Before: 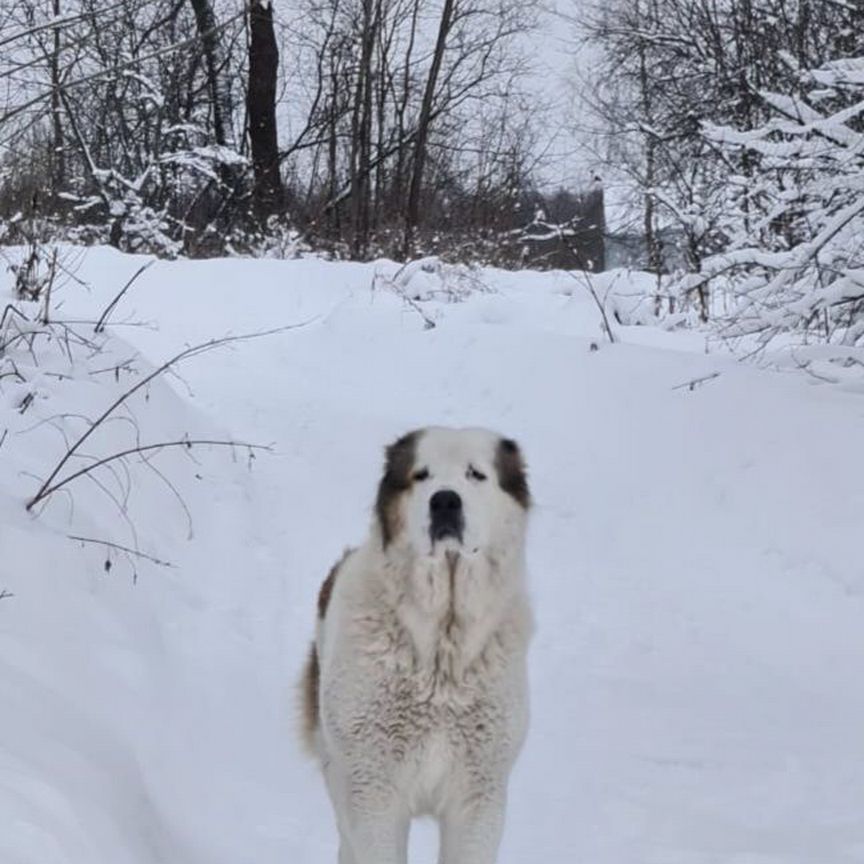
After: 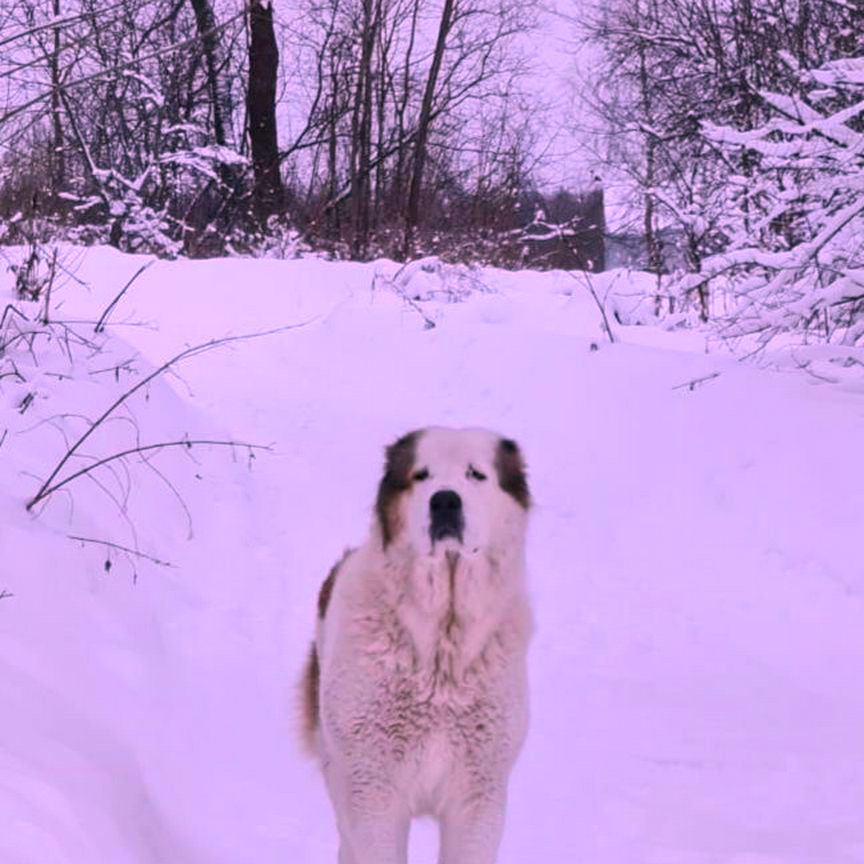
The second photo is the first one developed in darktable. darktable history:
color correction: highlights a* 19.15, highlights b* -11.76, saturation 1.68
